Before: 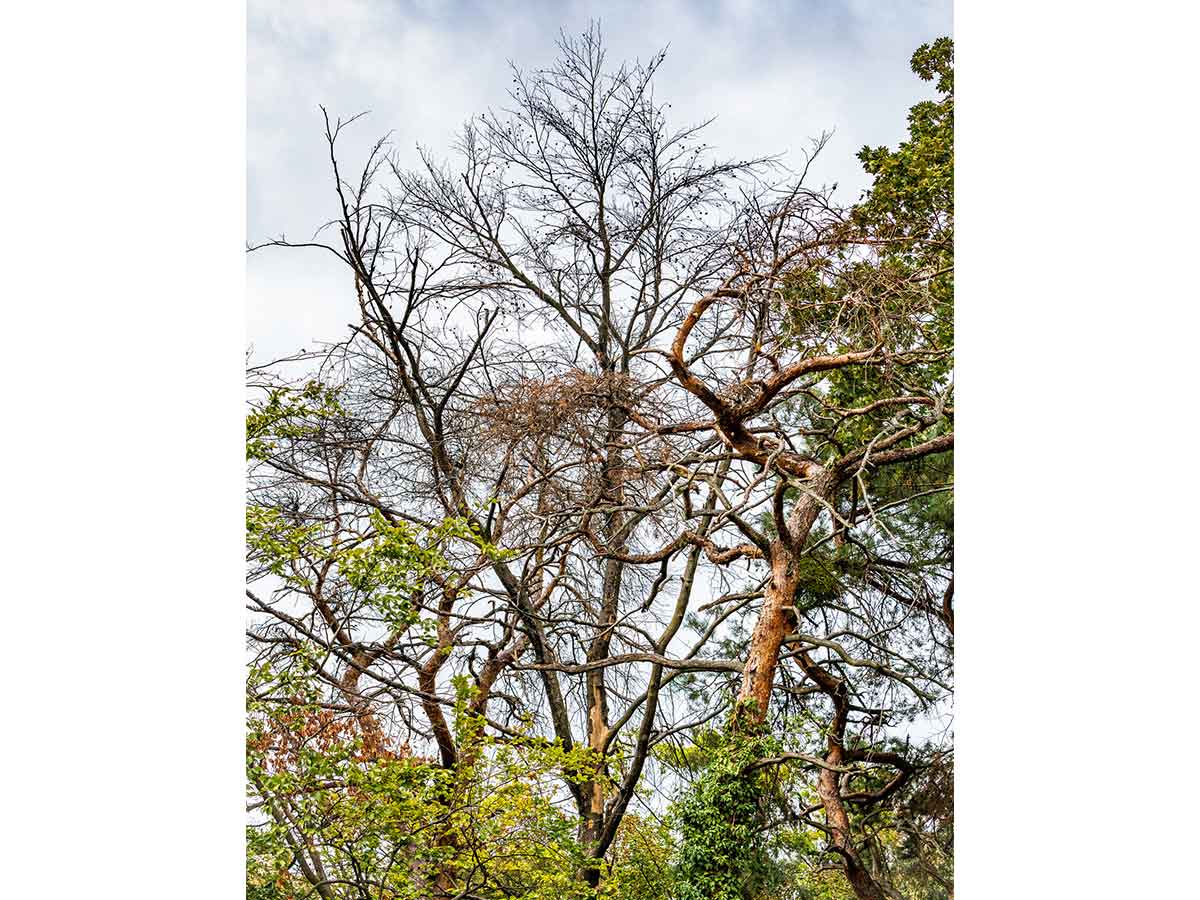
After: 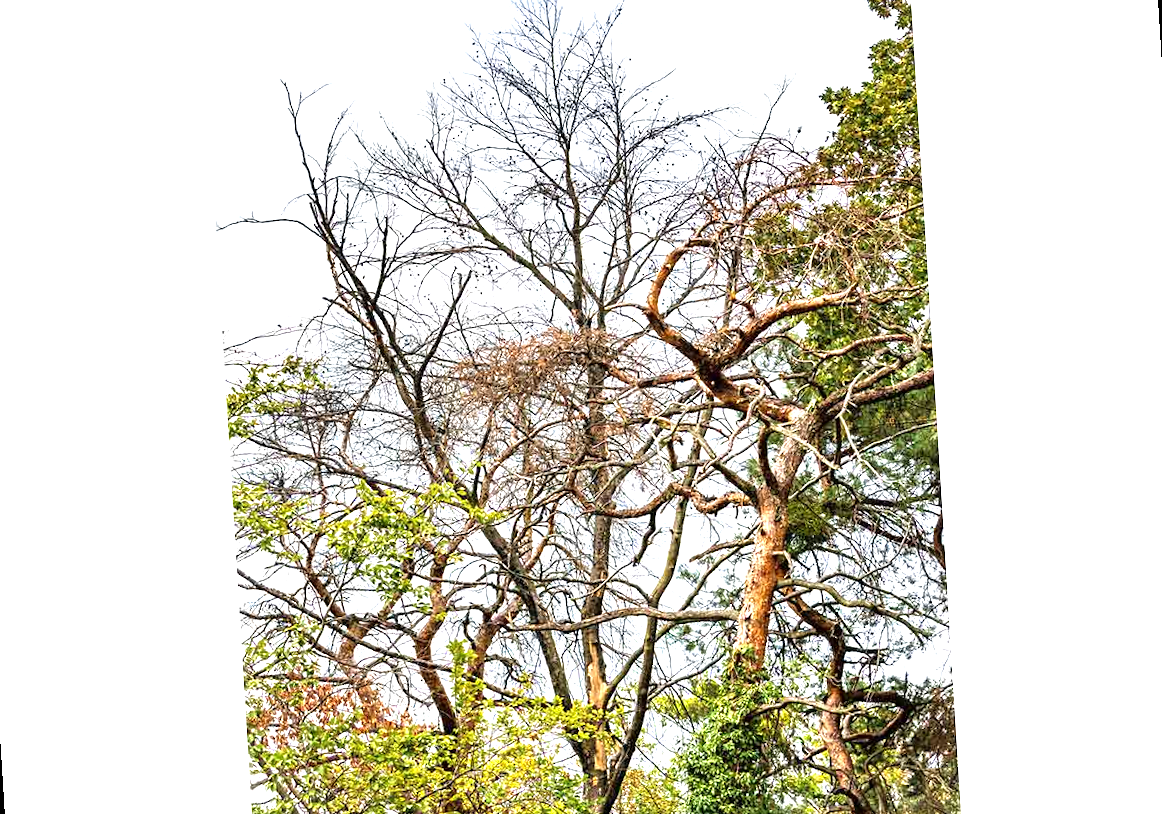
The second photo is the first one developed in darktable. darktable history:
rotate and perspective: rotation -3.52°, crop left 0.036, crop right 0.964, crop top 0.081, crop bottom 0.919
velvia: strength 10%
exposure: exposure 0.921 EV, compensate highlight preservation false
